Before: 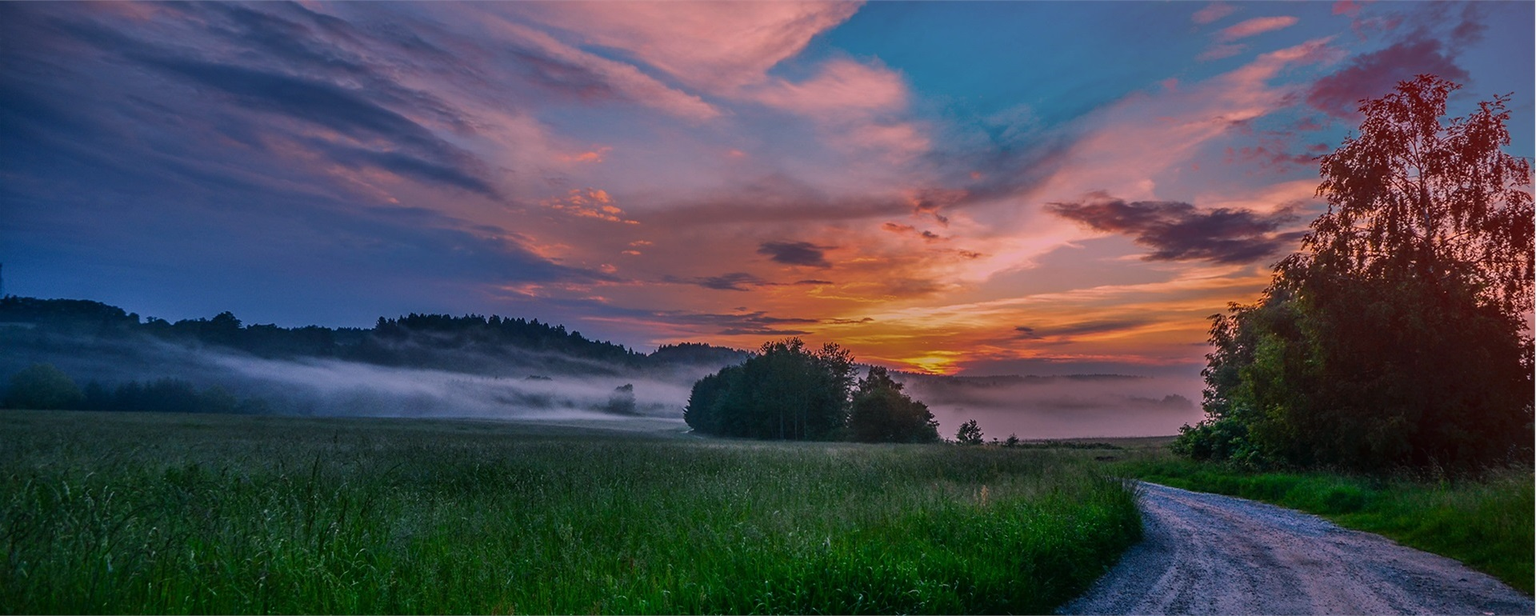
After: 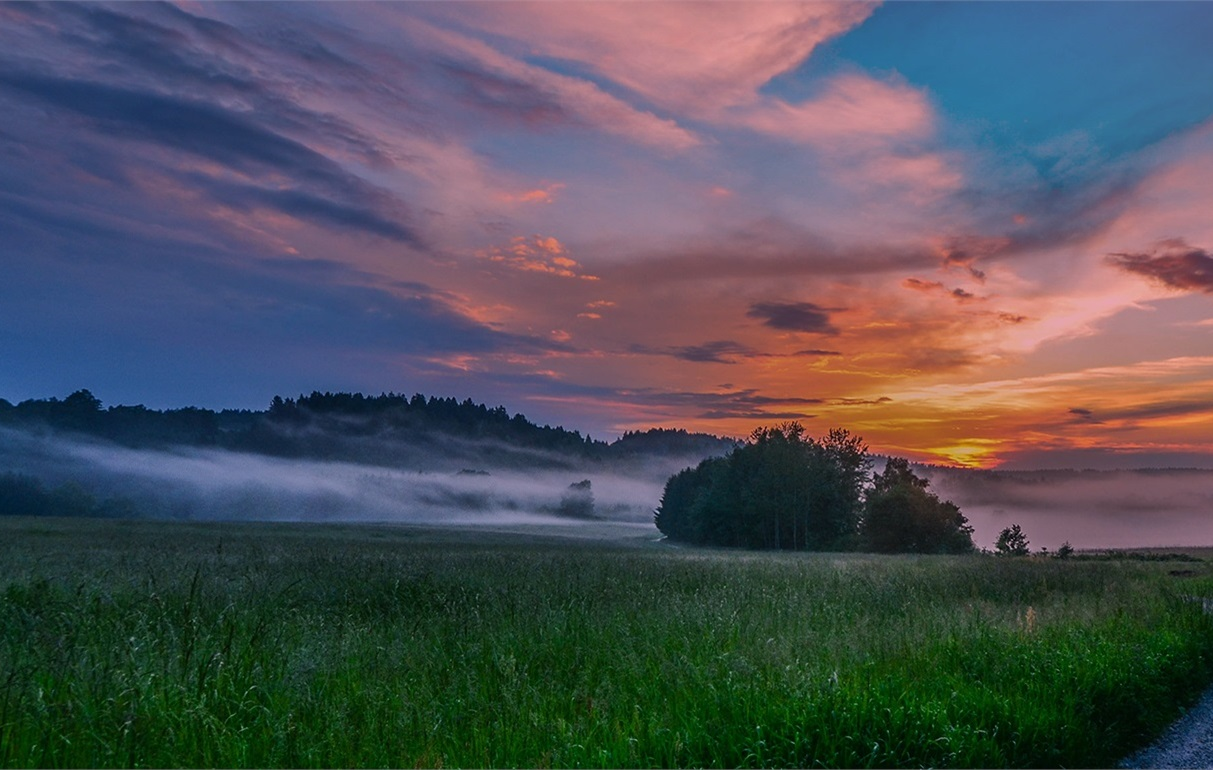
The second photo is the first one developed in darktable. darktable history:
crop: left 10.434%, right 26.383%
